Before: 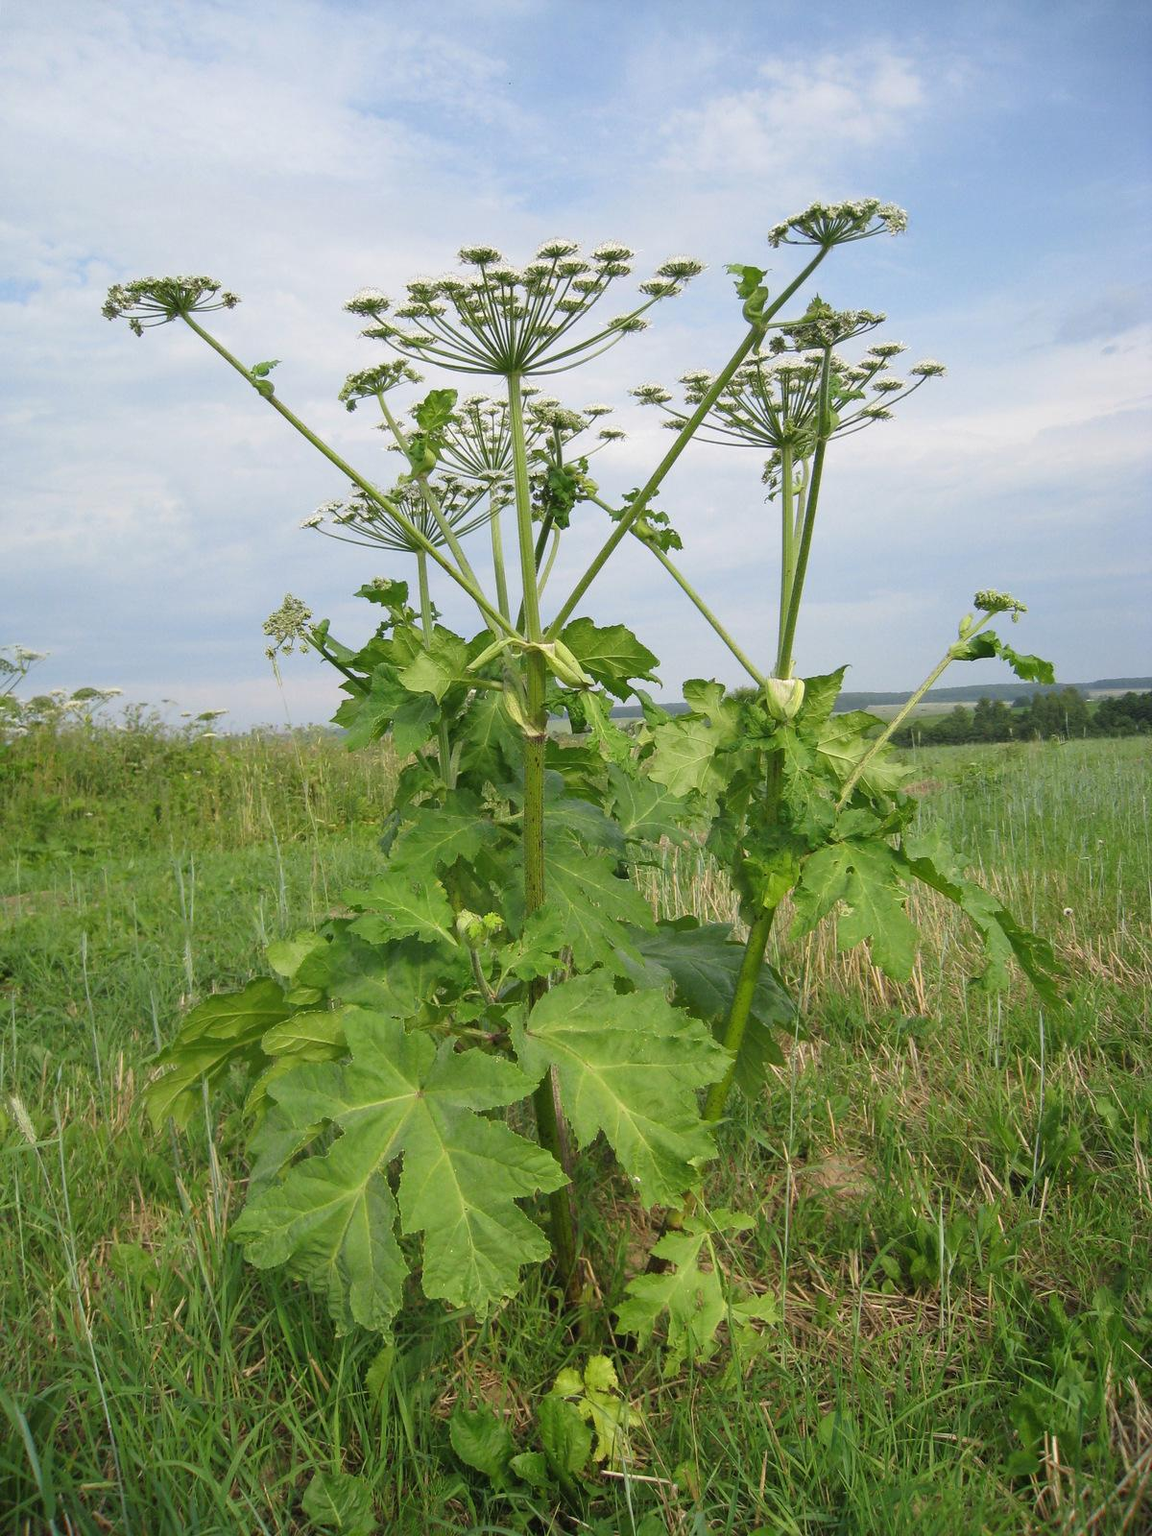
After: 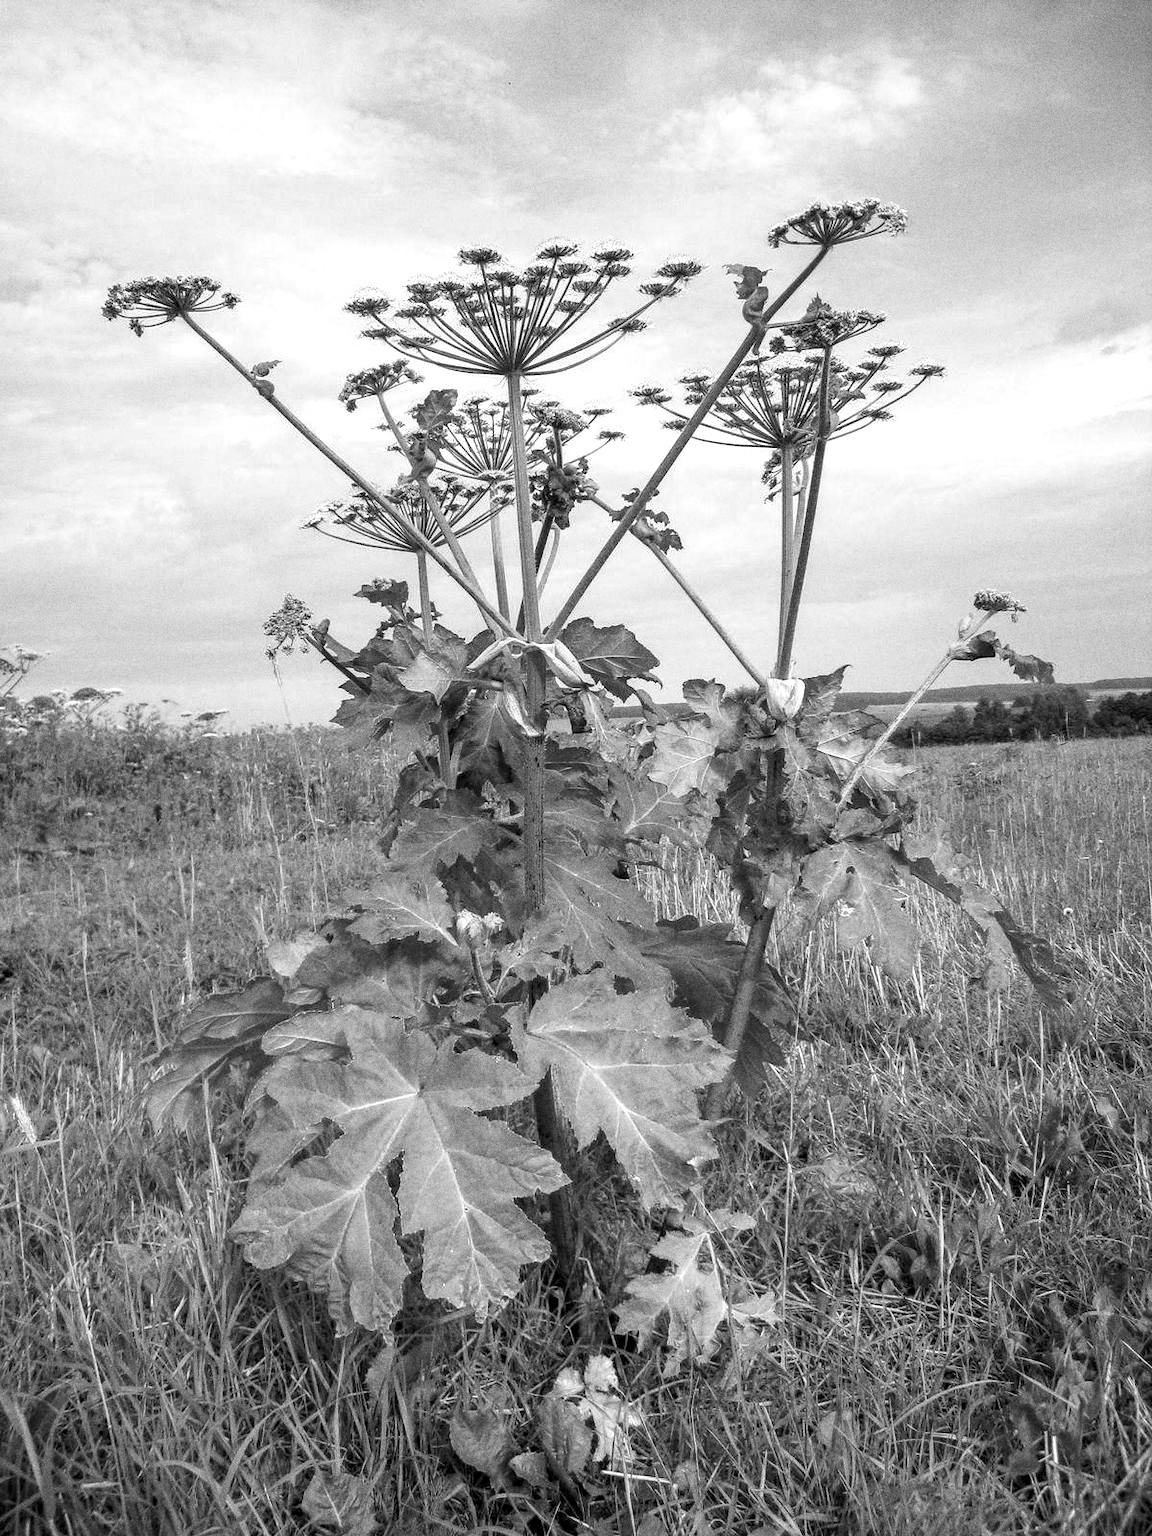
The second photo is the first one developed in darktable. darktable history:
local contrast: highlights 60%, shadows 60%, detail 160%
monochrome: size 3.1
grain: coarseness 0.09 ISO, strength 40%
color balance: mode lift, gamma, gain (sRGB), lift [0.997, 0.979, 1.021, 1.011], gamma [1, 1.084, 0.916, 0.998], gain [1, 0.87, 1.13, 1.101], contrast 4.55%, contrast fulcrum 38.24%, output saturation 104.09%
